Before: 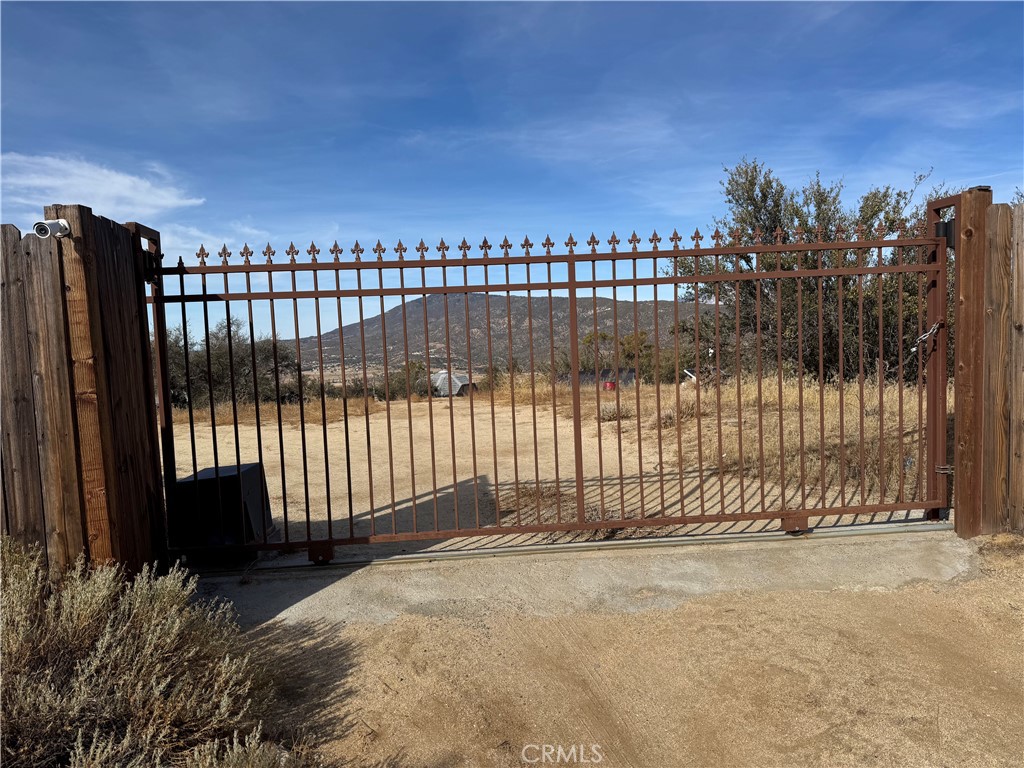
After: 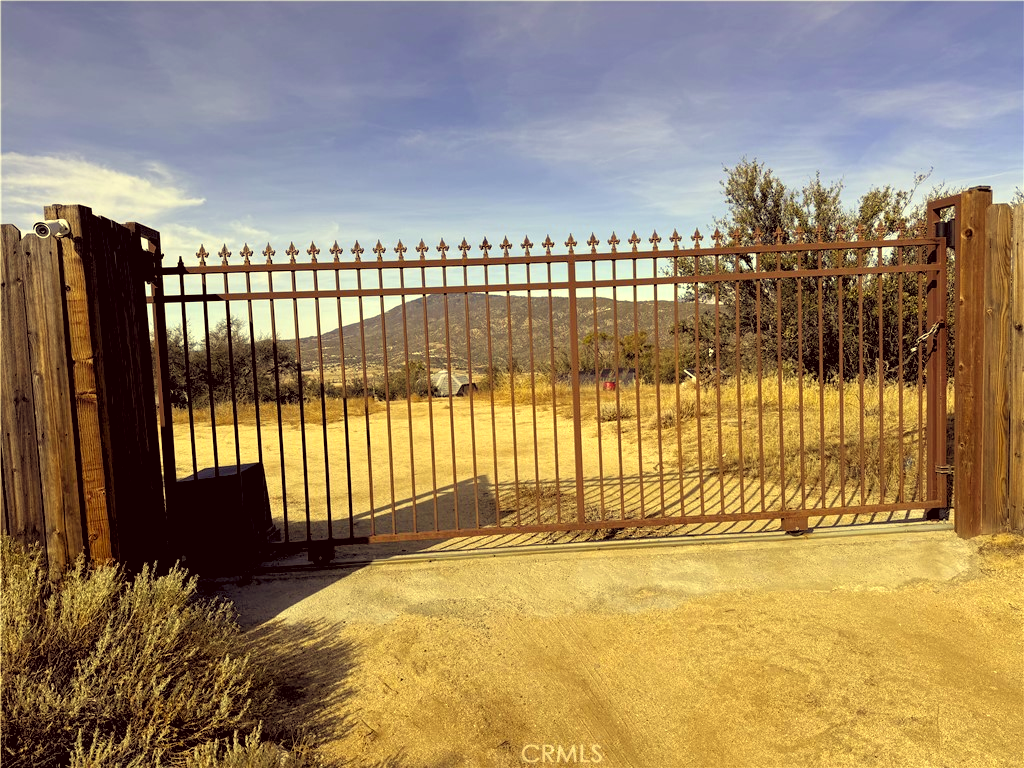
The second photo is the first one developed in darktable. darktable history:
color correction: highlights a* -0.482, highlights b* 40, shadows a* 9.8, shadows b* -0.161
rgb levels: levels [[0.013, 0.434, 0.89], [0, 0.5, 1], [0, 0.5, 1]]
exposure: exposure 0.3 EV, compensate highlight preservation false
